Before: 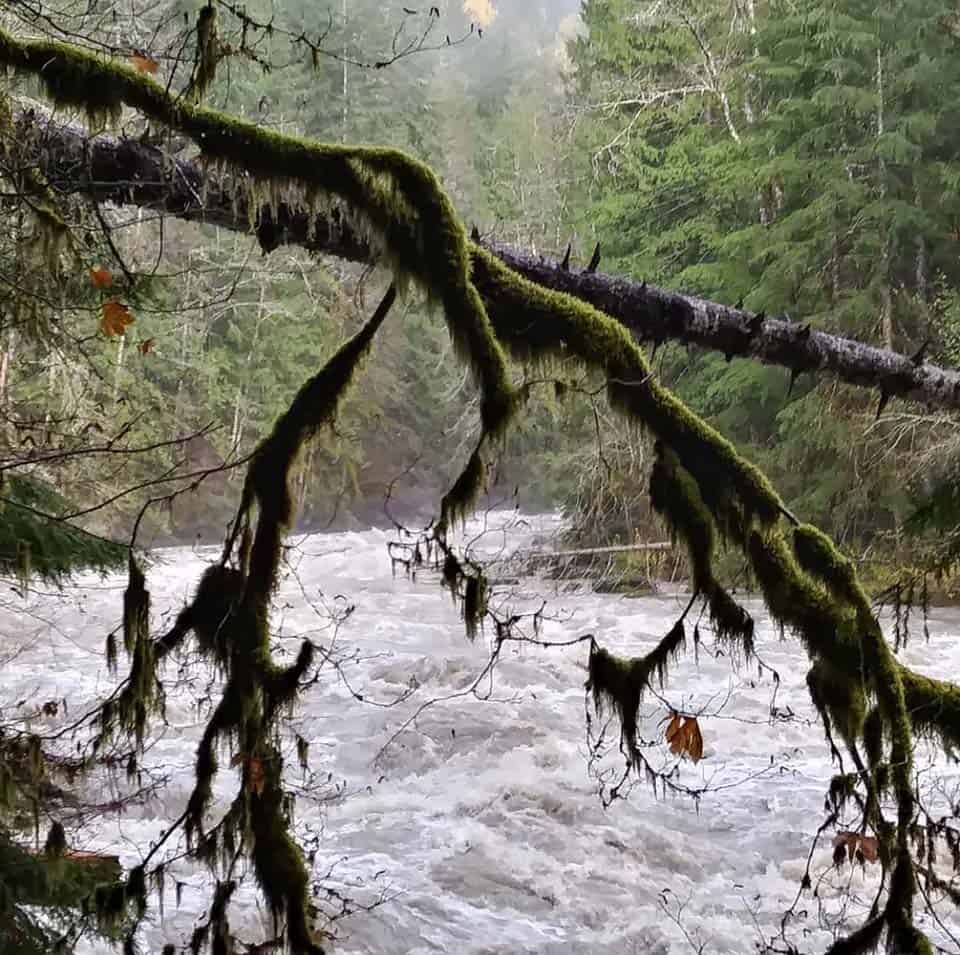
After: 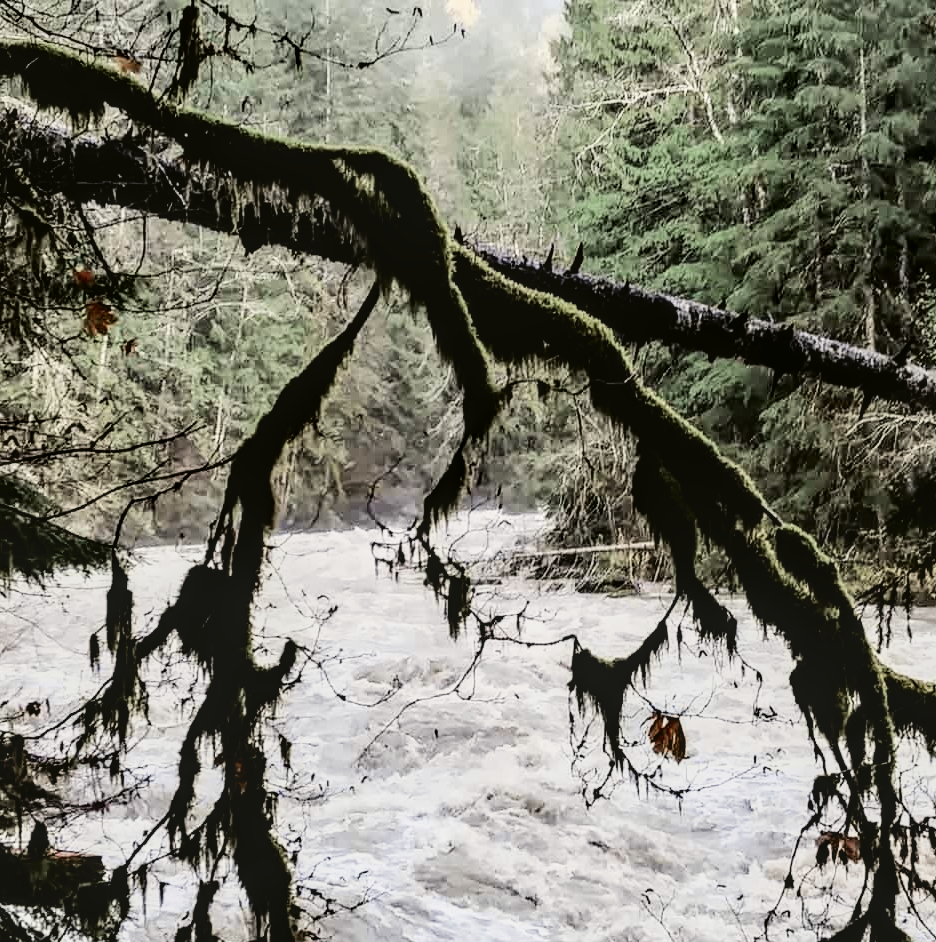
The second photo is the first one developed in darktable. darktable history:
filmic rgb: black relative exposure -5 EV, hardness 2.88, contrast 1.3, highlights saturation mix -30%
crop and rotate: left 1.774%, right 0.633%, bottom 1.28%
tone curve: curves: ch0 [(0, 0.023) (0.087, 0.065) (0.184, 0.168) (0.45, 0.54) (0.57, 0.683) (0.722, 0.825) (0.877, 0.948) (1, 1)]; ch1 [(0, 0) (0.388, 0.369) (0.447, 0.447) (0.505, 0.5) (0.534, 0.528) (0.573, 0.583) (0.663, 0.68) (1, 1)]; ch2 [(0, 0) (0.314, 0.223) (0.427, 0.405) (0.492, 0.505) (0.531, 0.55) (0.589, 0.599) (1, 1)], color space Lab, independent channels, preserve colors none
local contrast: on, module defaults
rgb curve: curves: ch0 [(0, 0) (0.078, 0.051) (0.929, 0.956) (1, 1)], compensate middle gray true
color zones: curves: ch0 [(0, 0.5) (0.125, 0.4) (0.25, 0.5) (0.375, 0.4) (0.5, 0.4) (0.625, 0.6) (0.75, 0.6) (0.875, 0.5)]; ch1 [(0, 0.35) (0.125, 0.45) (0.25, 0.35) (0.375, 0.35) (0.5, 0.35) (0.625, 0.35) (0.75, 0.45) (0.875, 0.35)]; ch2 [(0, 0.6) (0.125, 0.5) (0.25, 0.5) (0.375, 0.6) (0.5, 0.6) (0.625, 0.5) (0.75, 0.5) (0.875, 0.5)]
